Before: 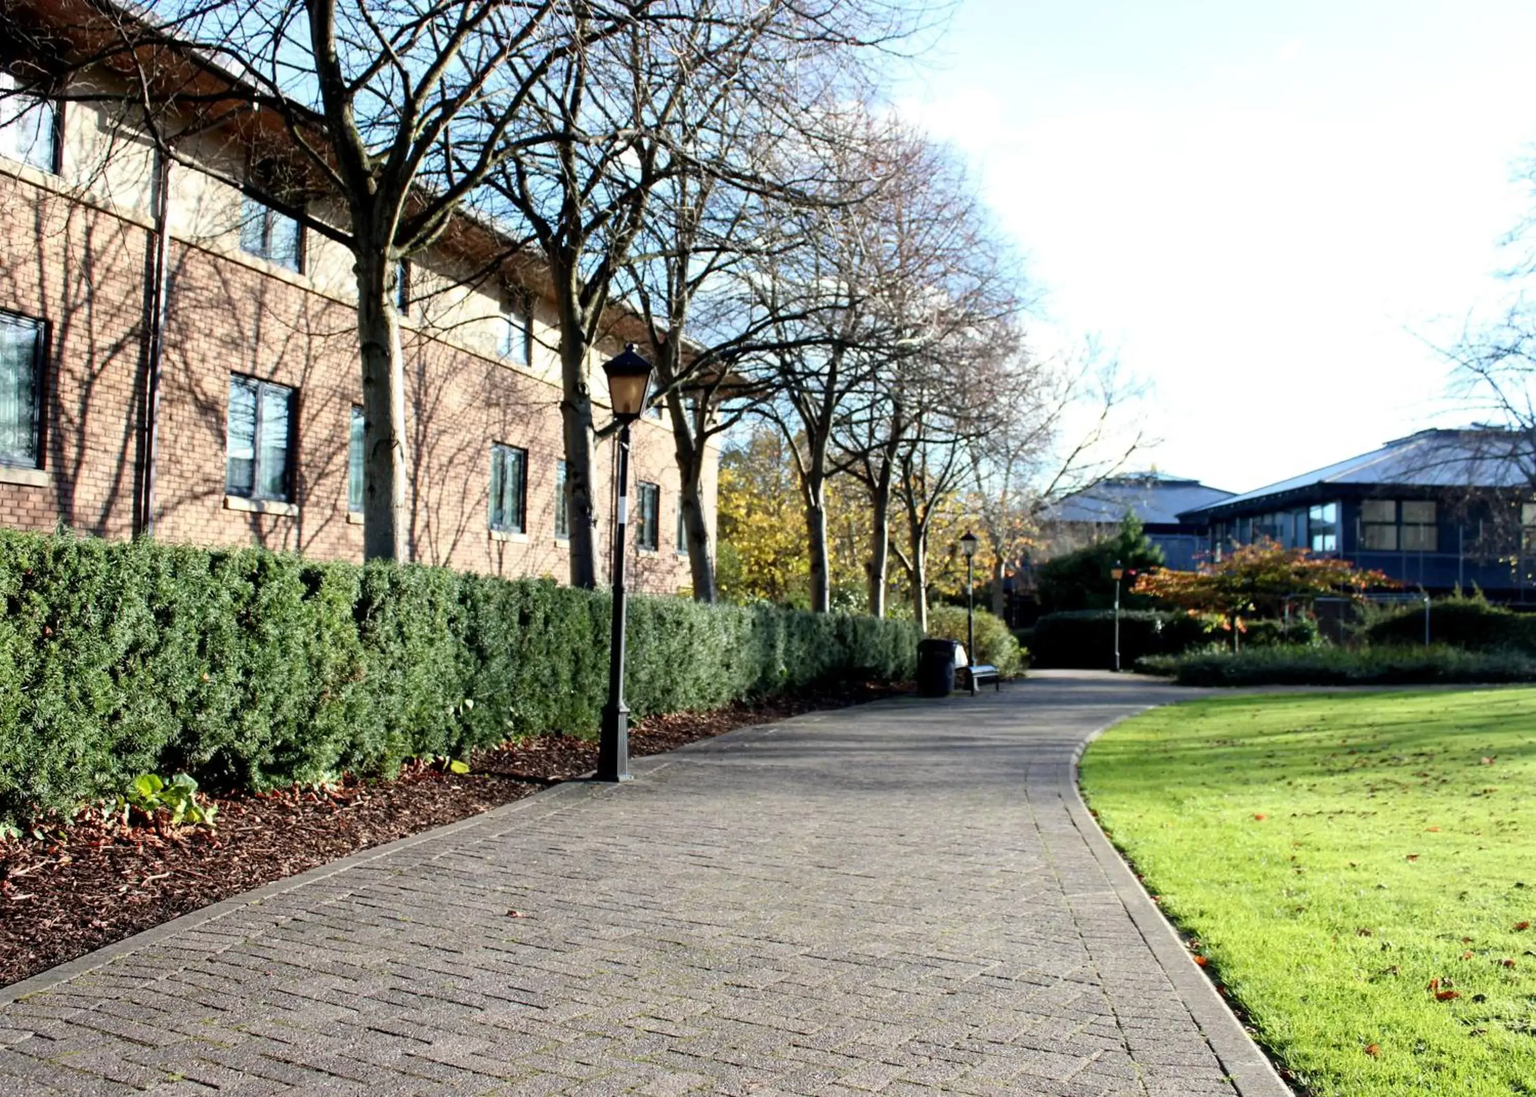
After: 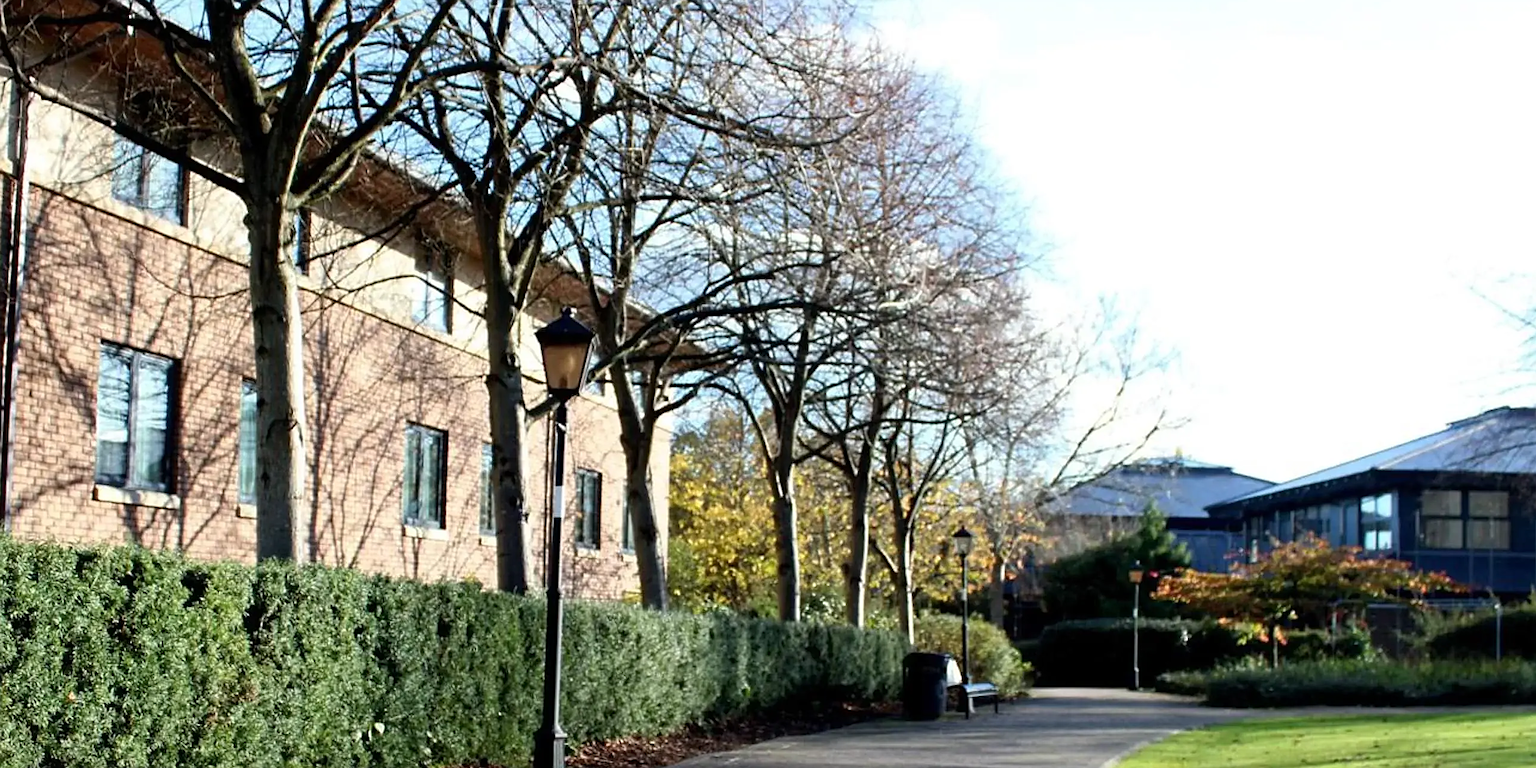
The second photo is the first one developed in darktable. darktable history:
crop and rotate: left 9.431%, top 7.346%, right 4.931%, bottom 32.643%
sharpen: on, module defaults
